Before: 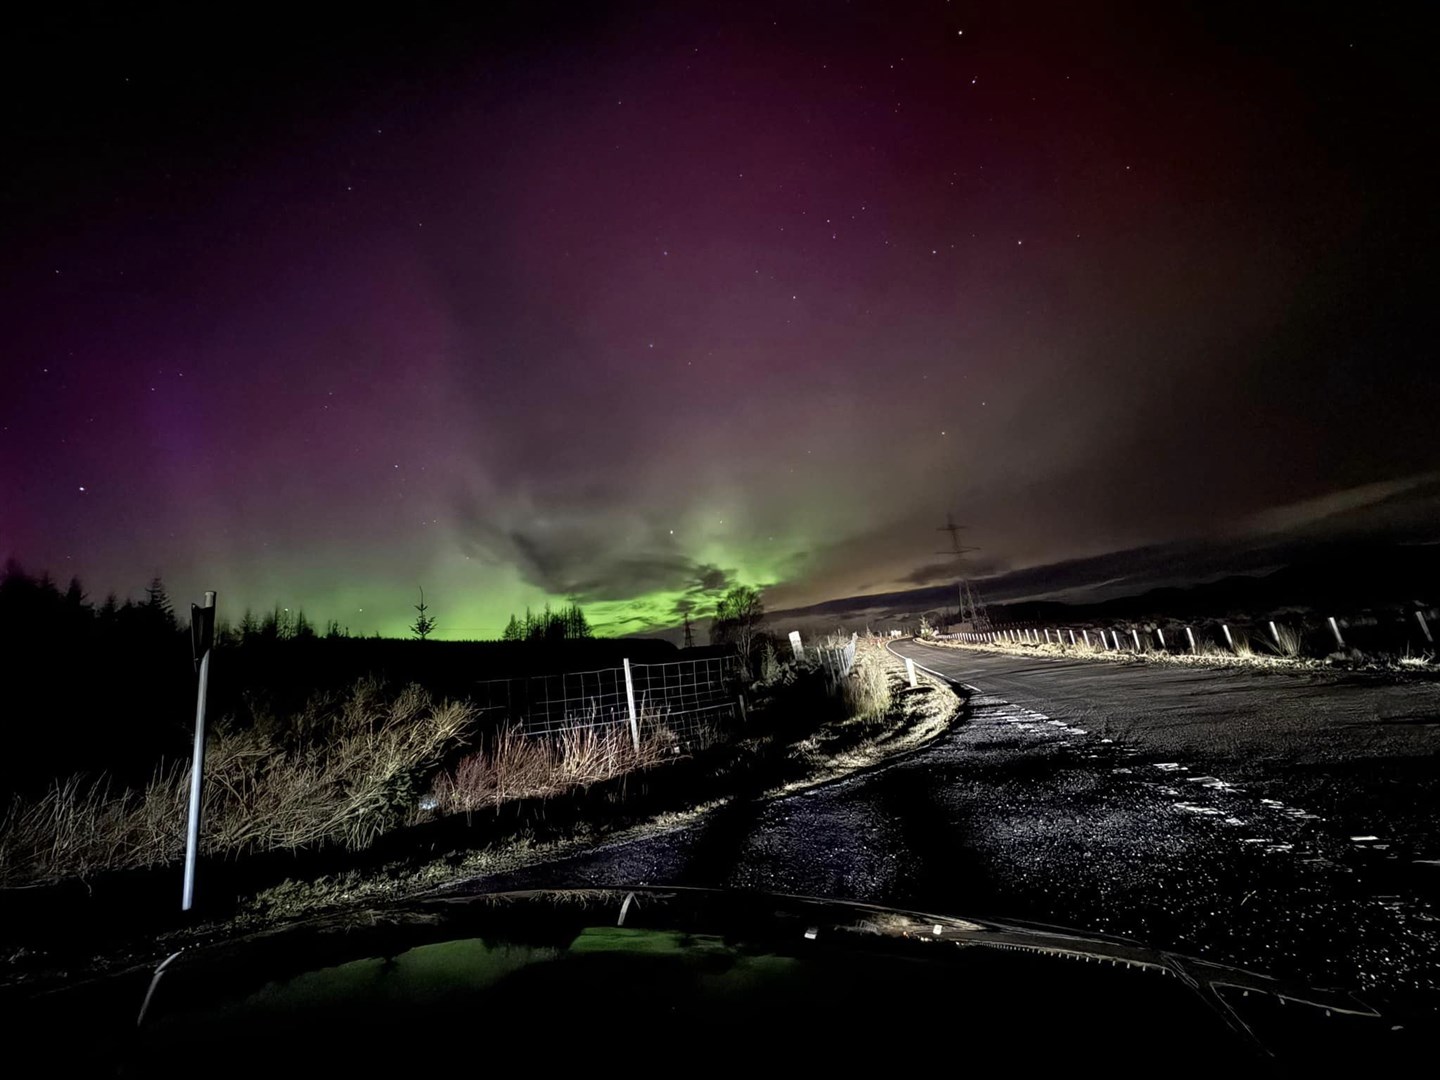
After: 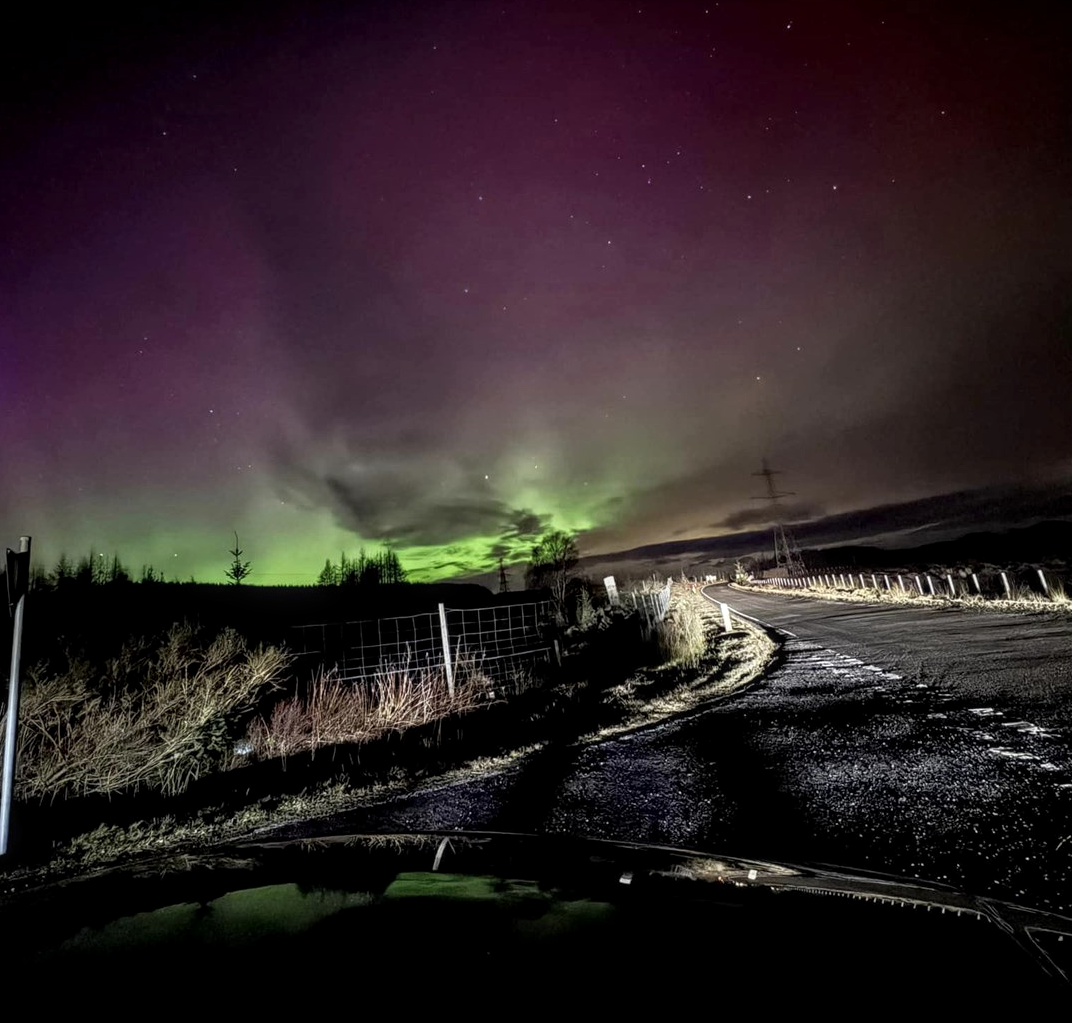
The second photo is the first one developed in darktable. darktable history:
crop and rotate: left 12.912%, top 5.259%, right 12.622%
local contrast: on, module defaults
